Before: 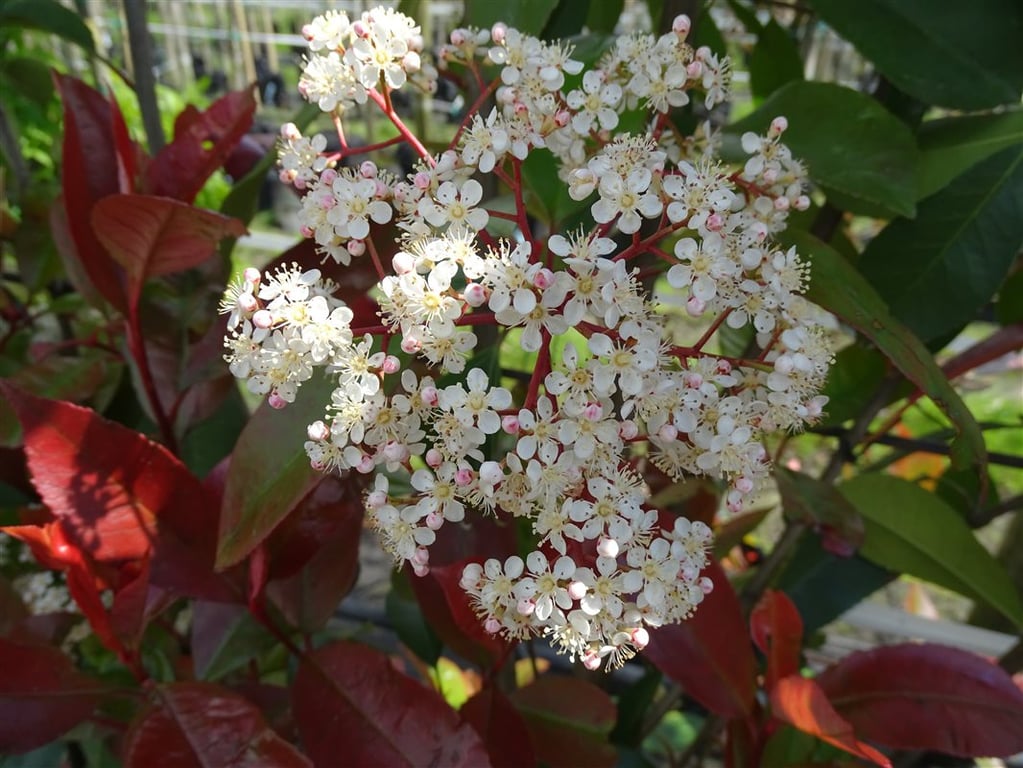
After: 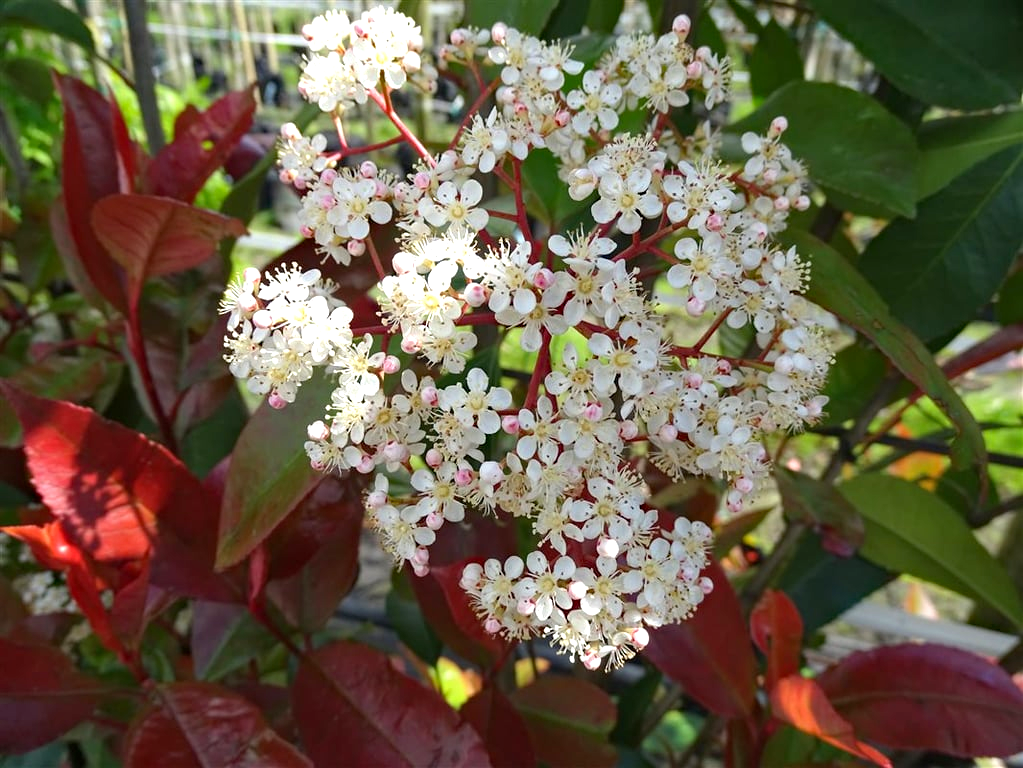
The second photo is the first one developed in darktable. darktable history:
haze removal: compatibility mode true, adaptive false
exposure: exposure 0.604 EV, compensate highlight preservation false
